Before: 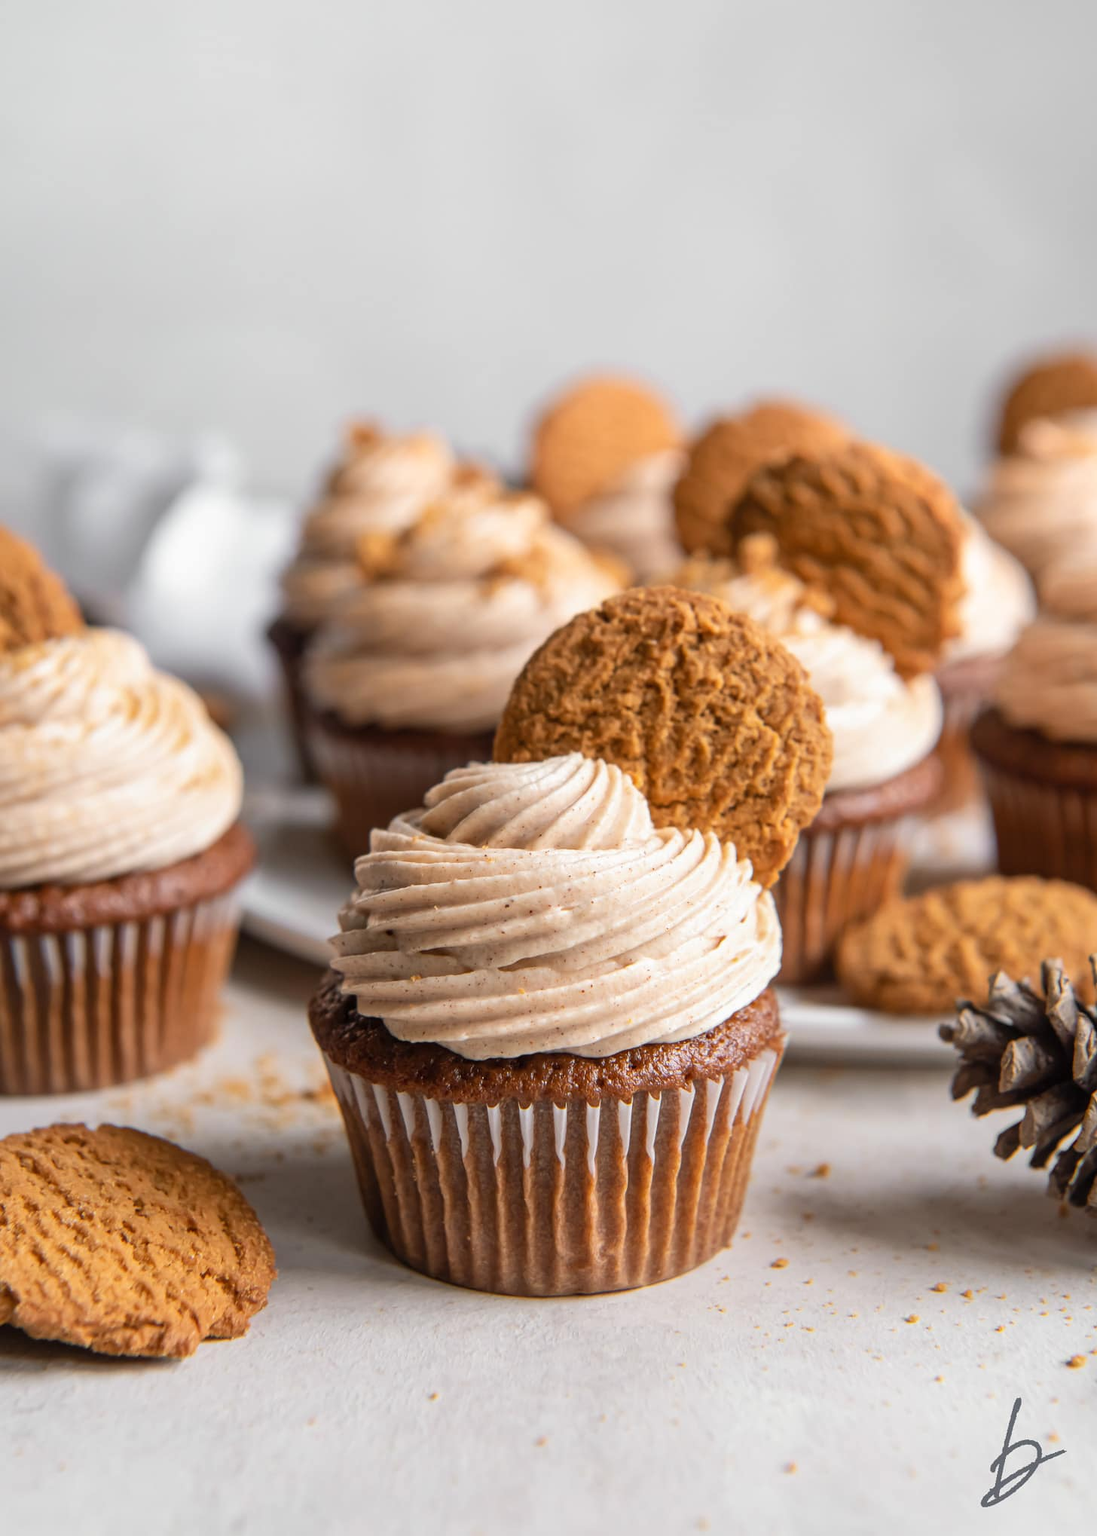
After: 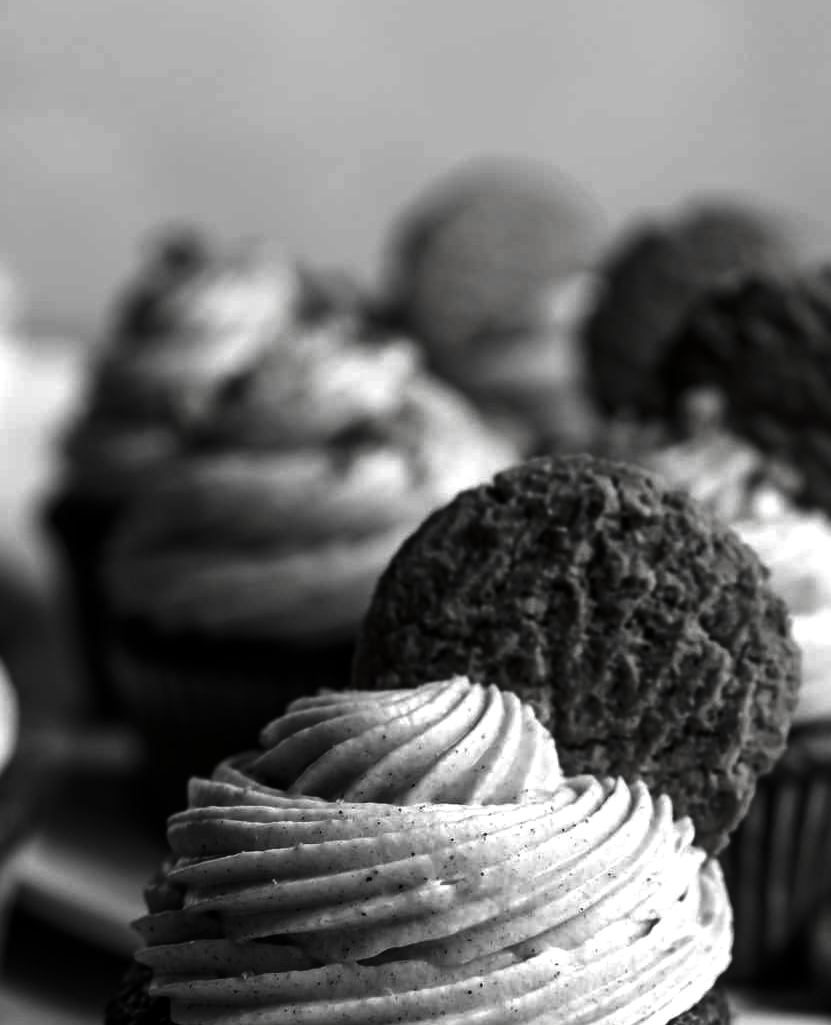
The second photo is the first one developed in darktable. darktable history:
crop: left 20.902%, top 15.871%, right 21.958%, bottom 33.793%
contrast brightness saturation: contrast 0.019, brightness -0.98, saturation -0.99
exposure: exposure 0.168 EV, compensate exposure bias true, compensate highlight preservation false
